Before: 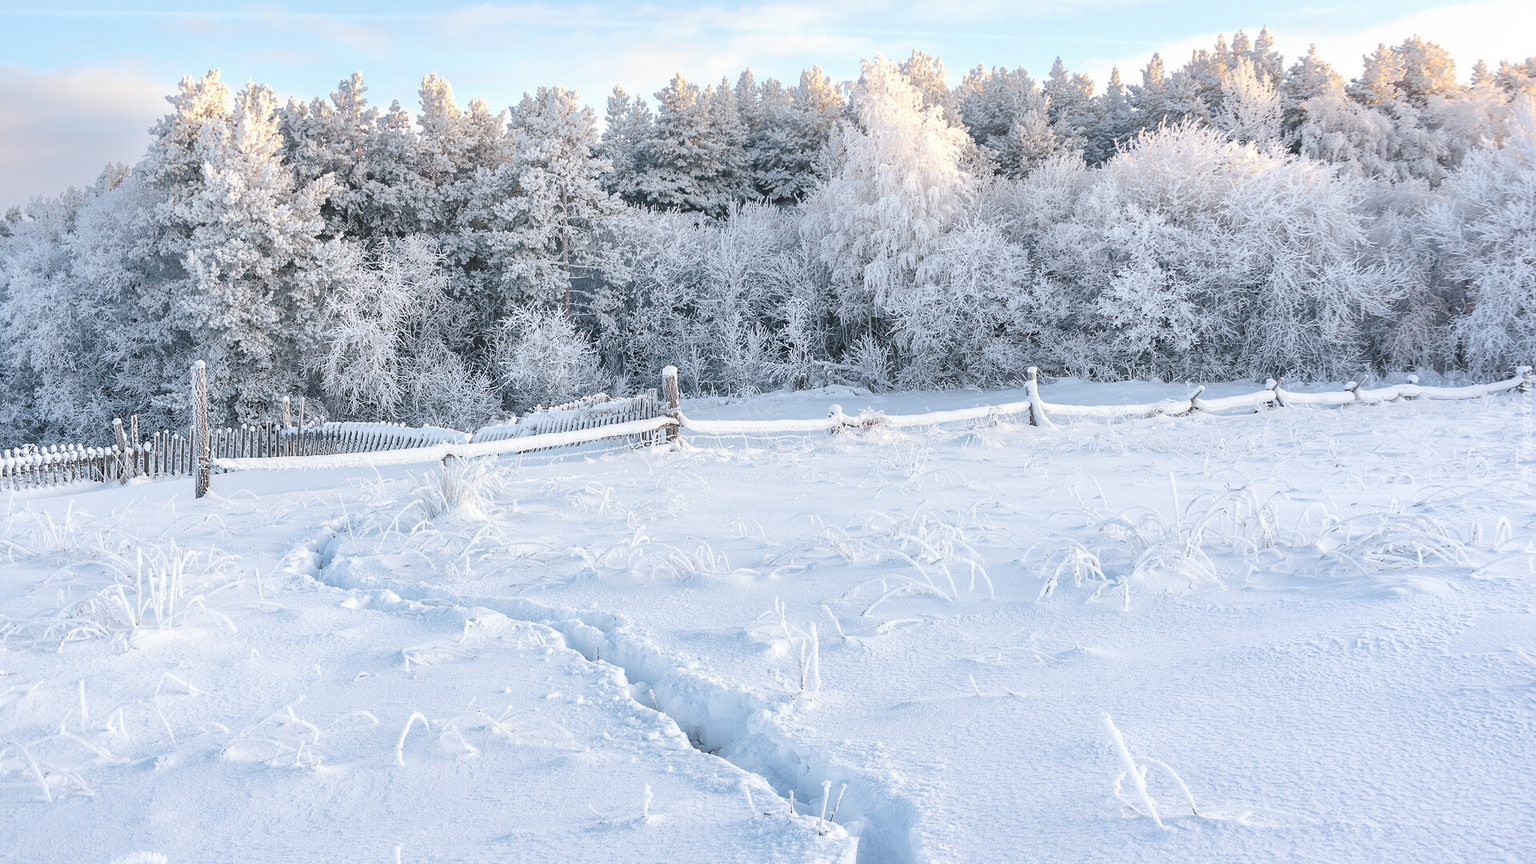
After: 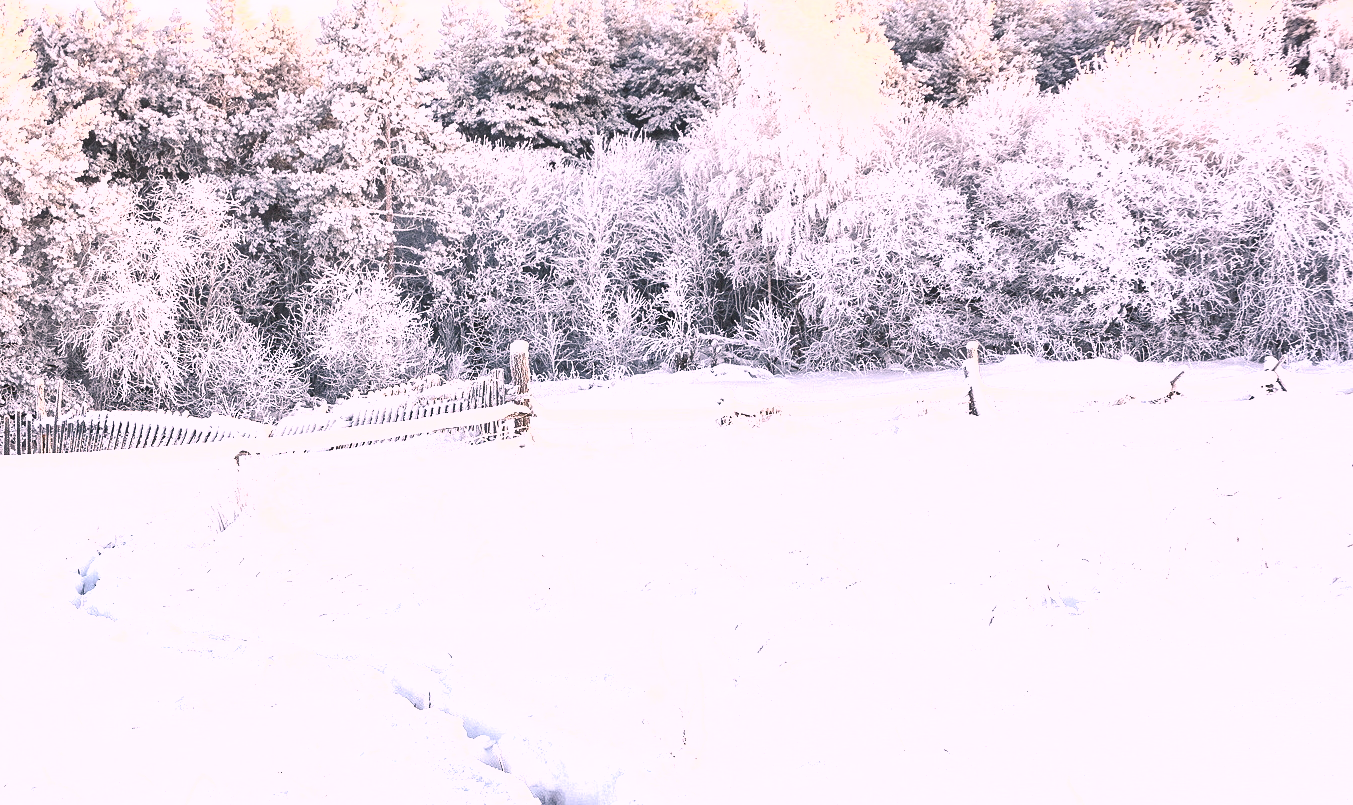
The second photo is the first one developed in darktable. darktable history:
crop and rotate: left 16.58%, top 10.926%, right 12.924%, bottom 14.47%
color correction: highlights a* 14.73, highlights b* 4.72
exposure: black level correction 0, exposure 1.01 EV, compensate highlight preservation false
contrast brightness saturation: saturation -0.102
shadows and highlights: shadows 21, highlights -37.02, soften with gaussian
tone equalizer: mask exposure compensation -0.487 EV
